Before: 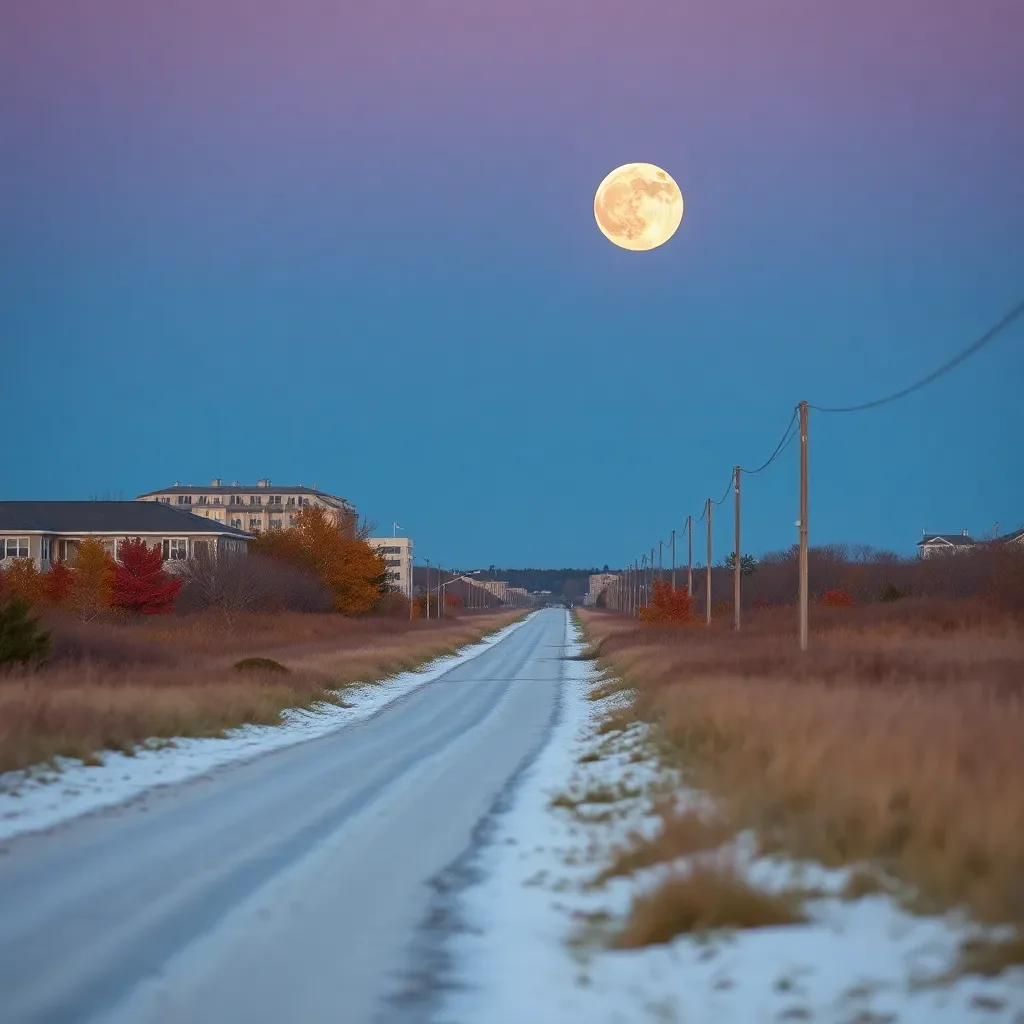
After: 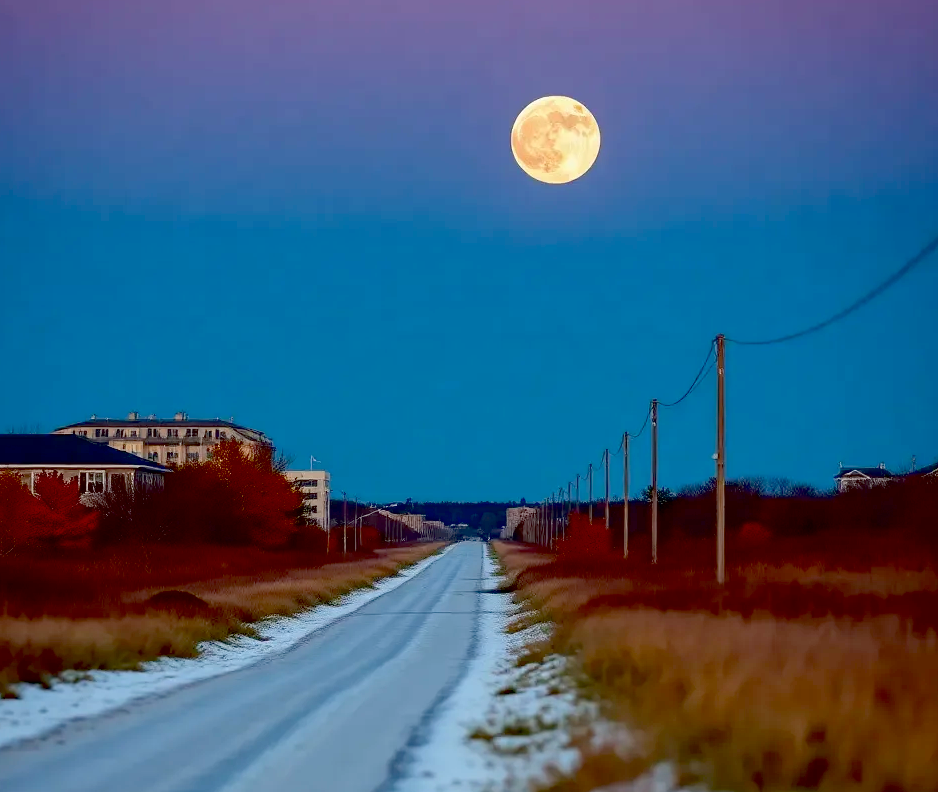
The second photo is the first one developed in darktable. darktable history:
contrast brightness saturation: contrast 0.04, saturation 0.07
exposure: black level correction 0.056, compensate highlight preservation false
crop: left 8.155%, top 6.611%, bottom 15.385%
